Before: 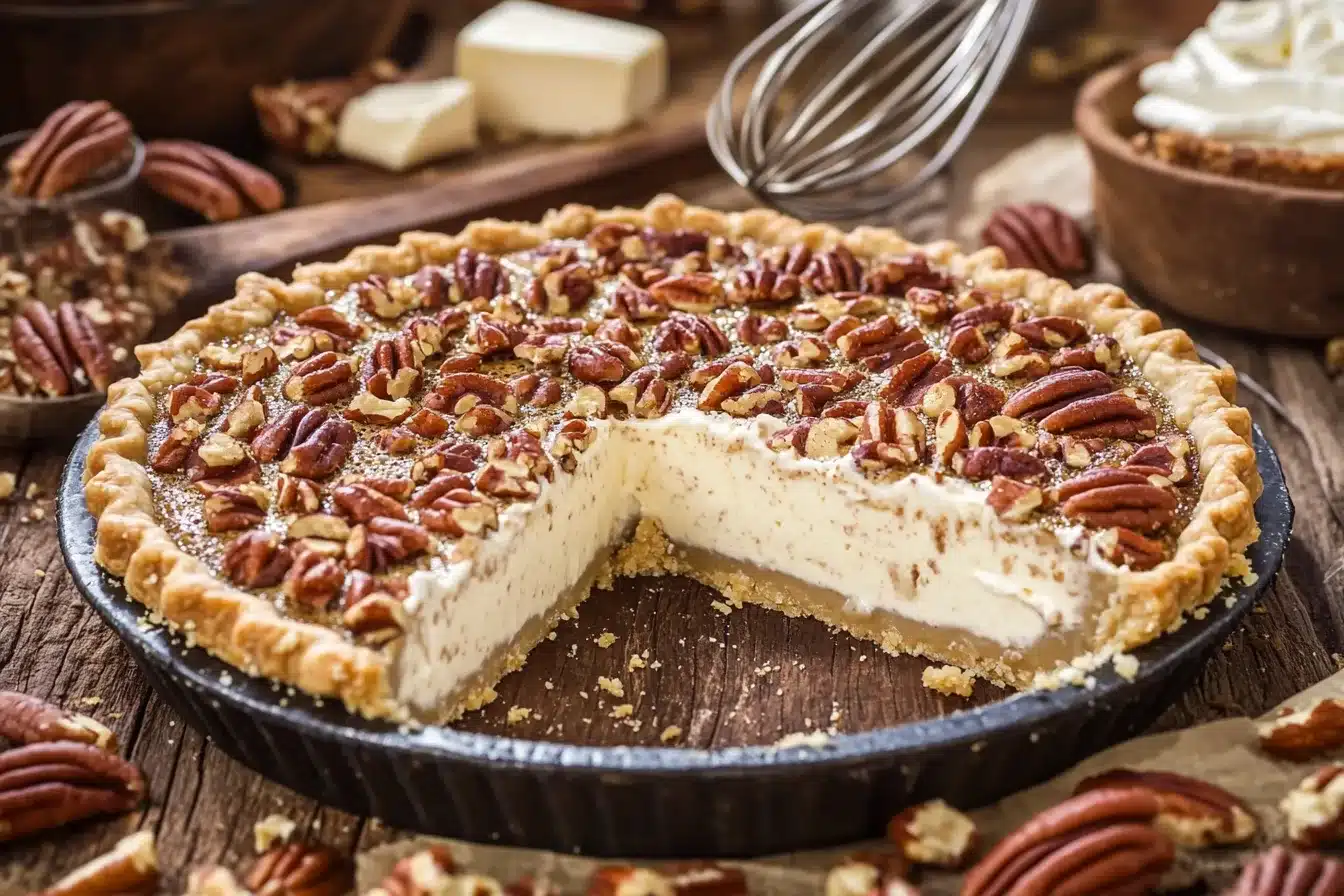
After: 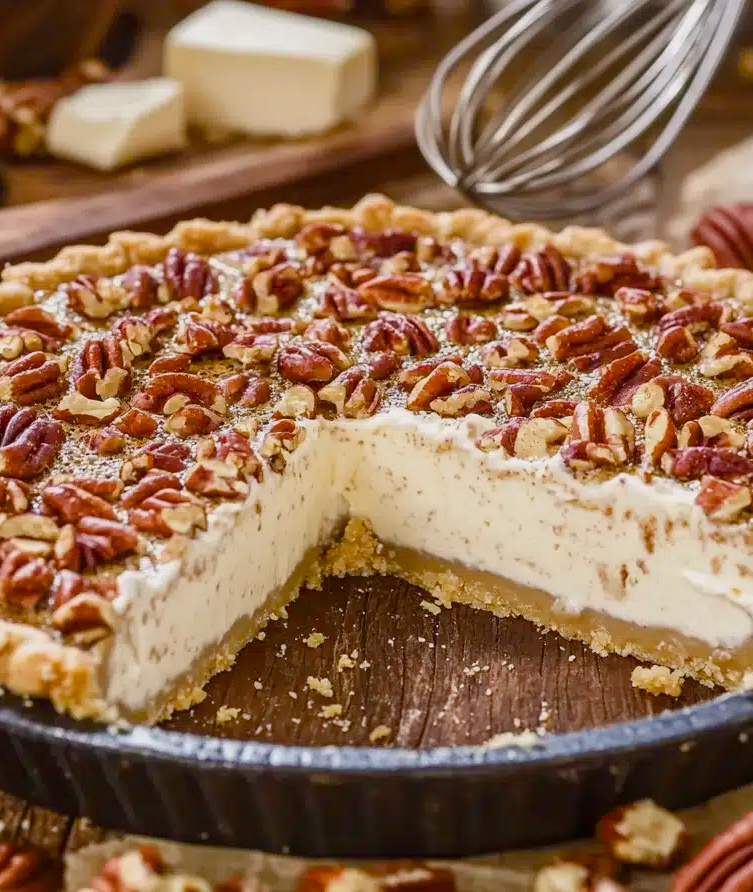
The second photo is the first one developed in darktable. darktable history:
crop: left 21.674%, right 22.086%
color balance rgb: shadows lift › chroma 1%, shadows lift › hue 113°, highlights gain › chroma 0.2%, highlights gain › hue 333°, perceptual saturation grading › global saturation 20%, perceptual saturation grading › highlights -25%, perceptual saturation grading › shadows 25%, contrast -10%
